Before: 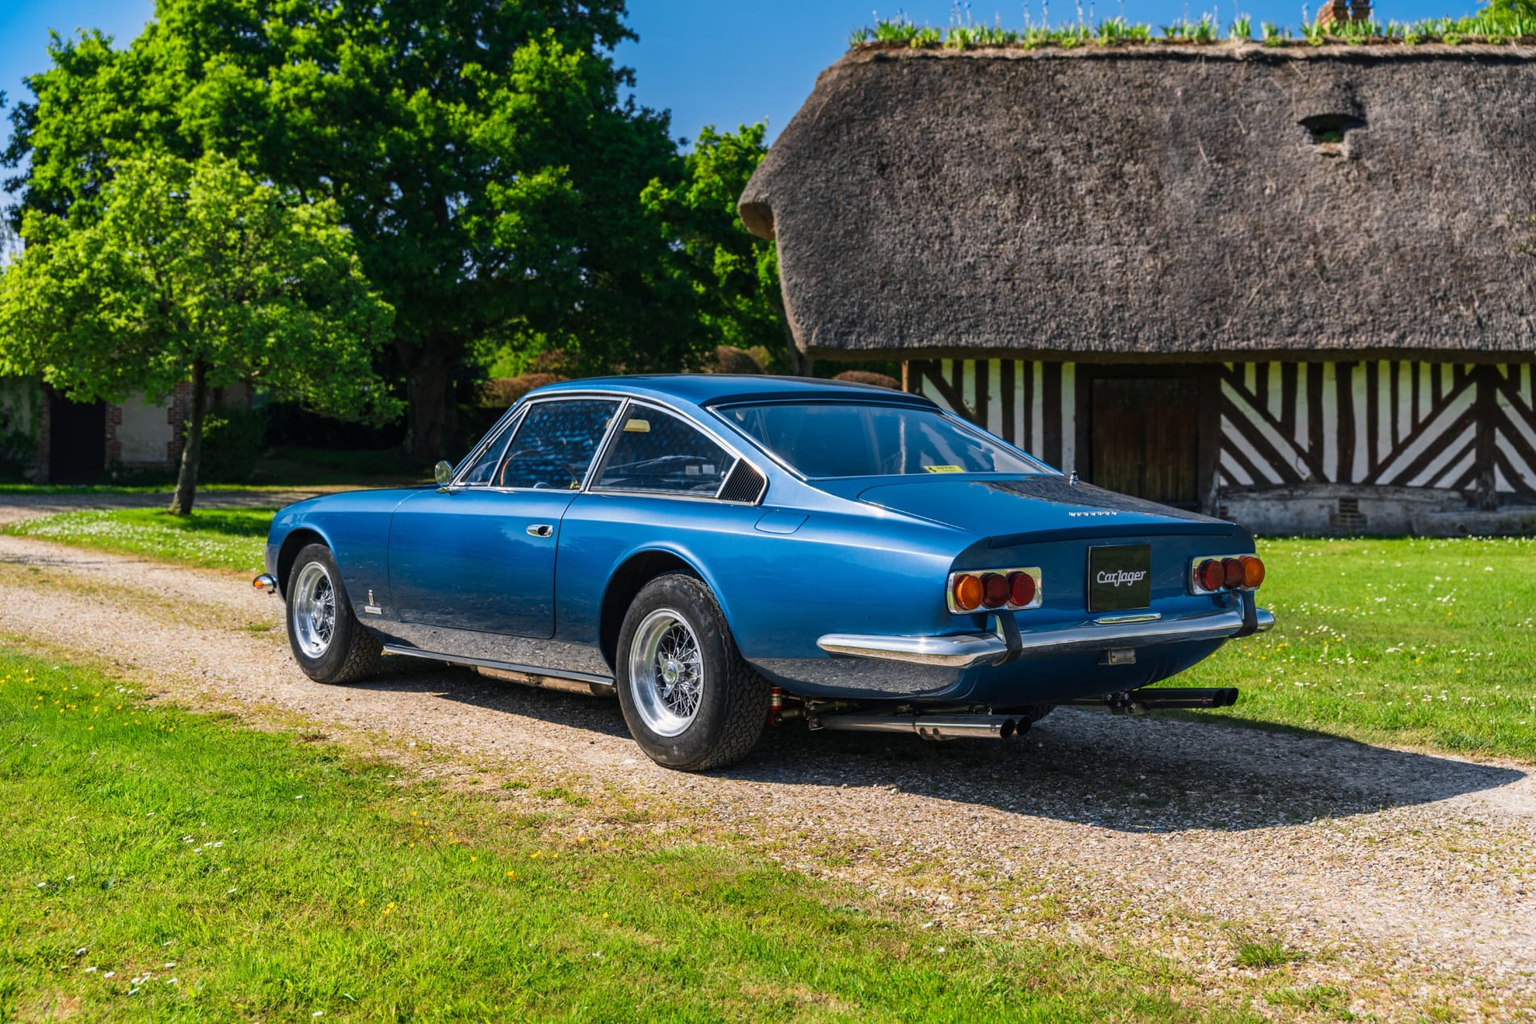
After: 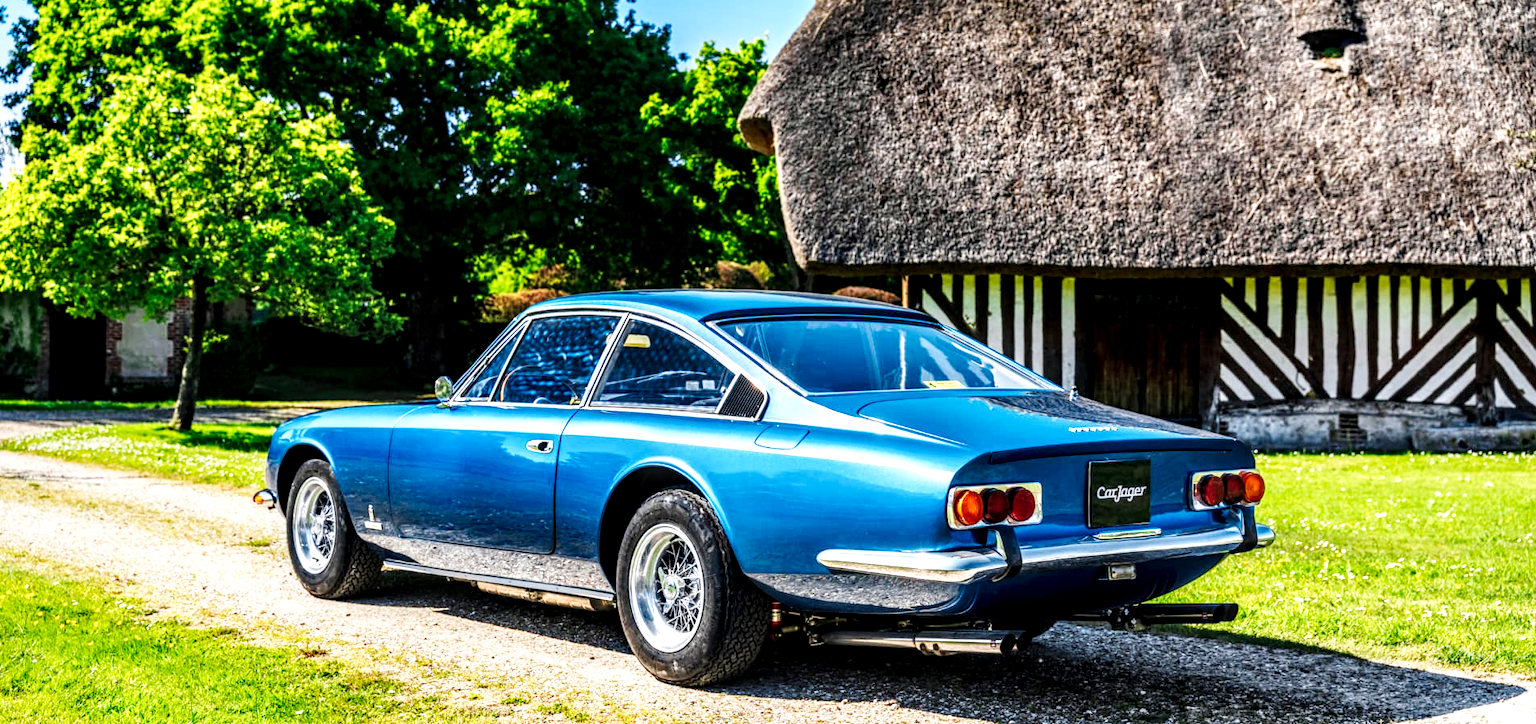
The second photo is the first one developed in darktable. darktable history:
local contrast: highlights 60%, shadows 60%, detail 160%
base curve: curves: ch0 [(0, 0.003) (0.001, 0.002) (0.006, 0.004) (0.02, 0.022) (0.048, 0.086) (0.094, 0.234) (0.162, 0.431) (0.258, 0.629) (0.385, 0.8) (0.548, 0.918) (0.751, 0.988) (1, 1)], preserve colors none
crop and rotate: top 8.293%, bottom 20.996%
